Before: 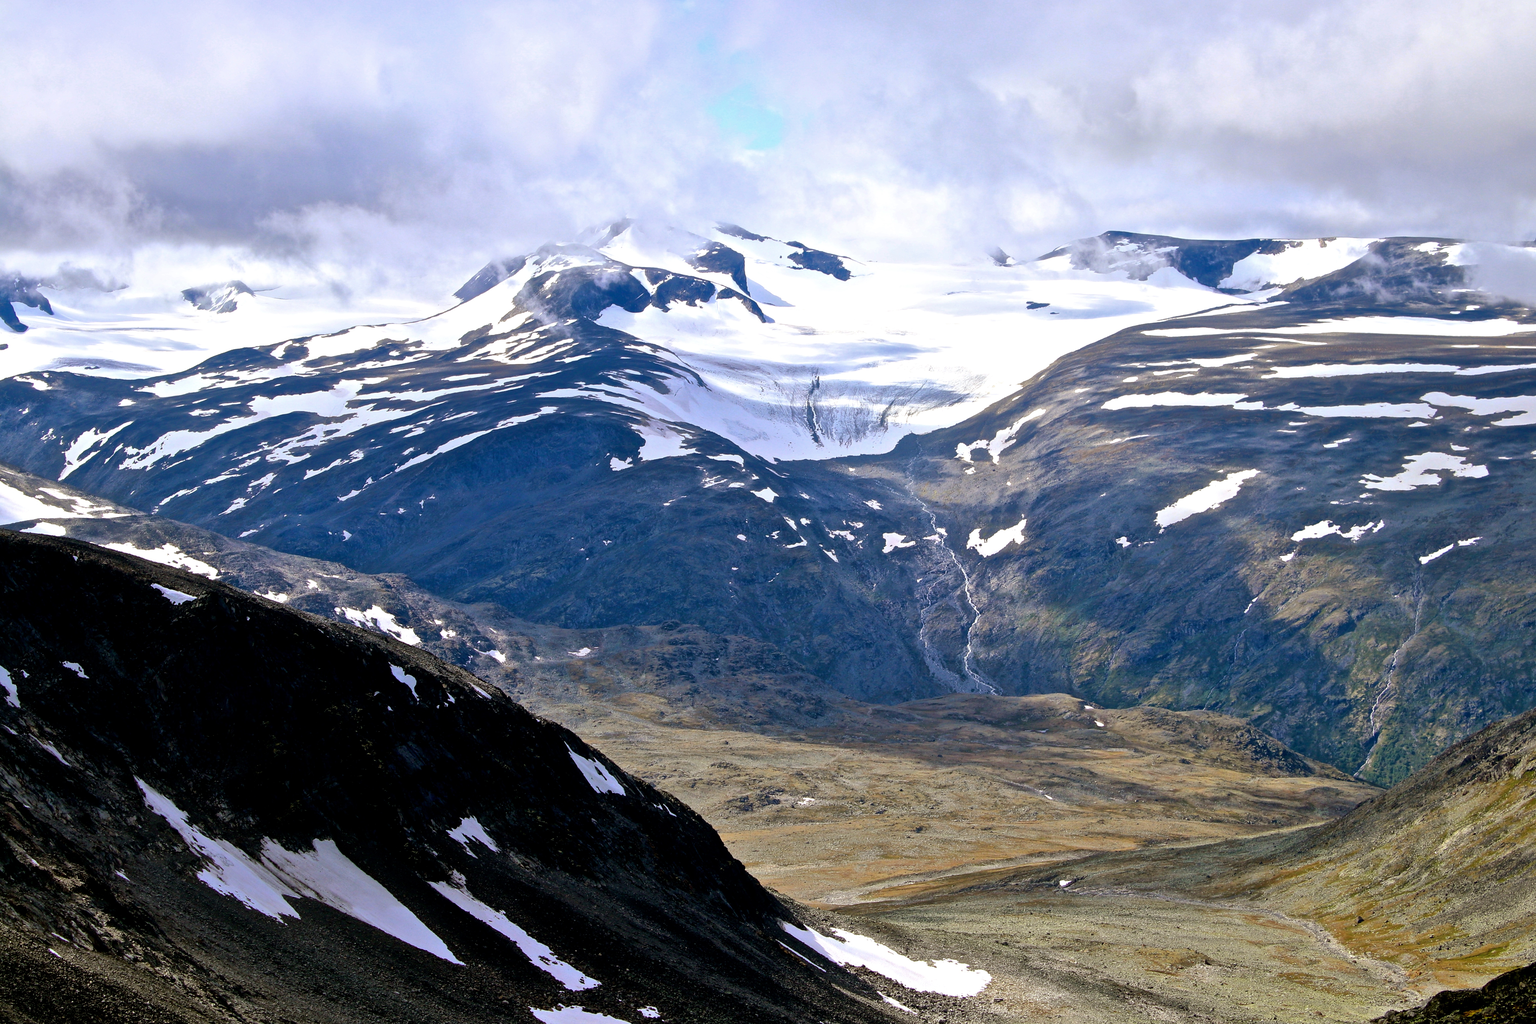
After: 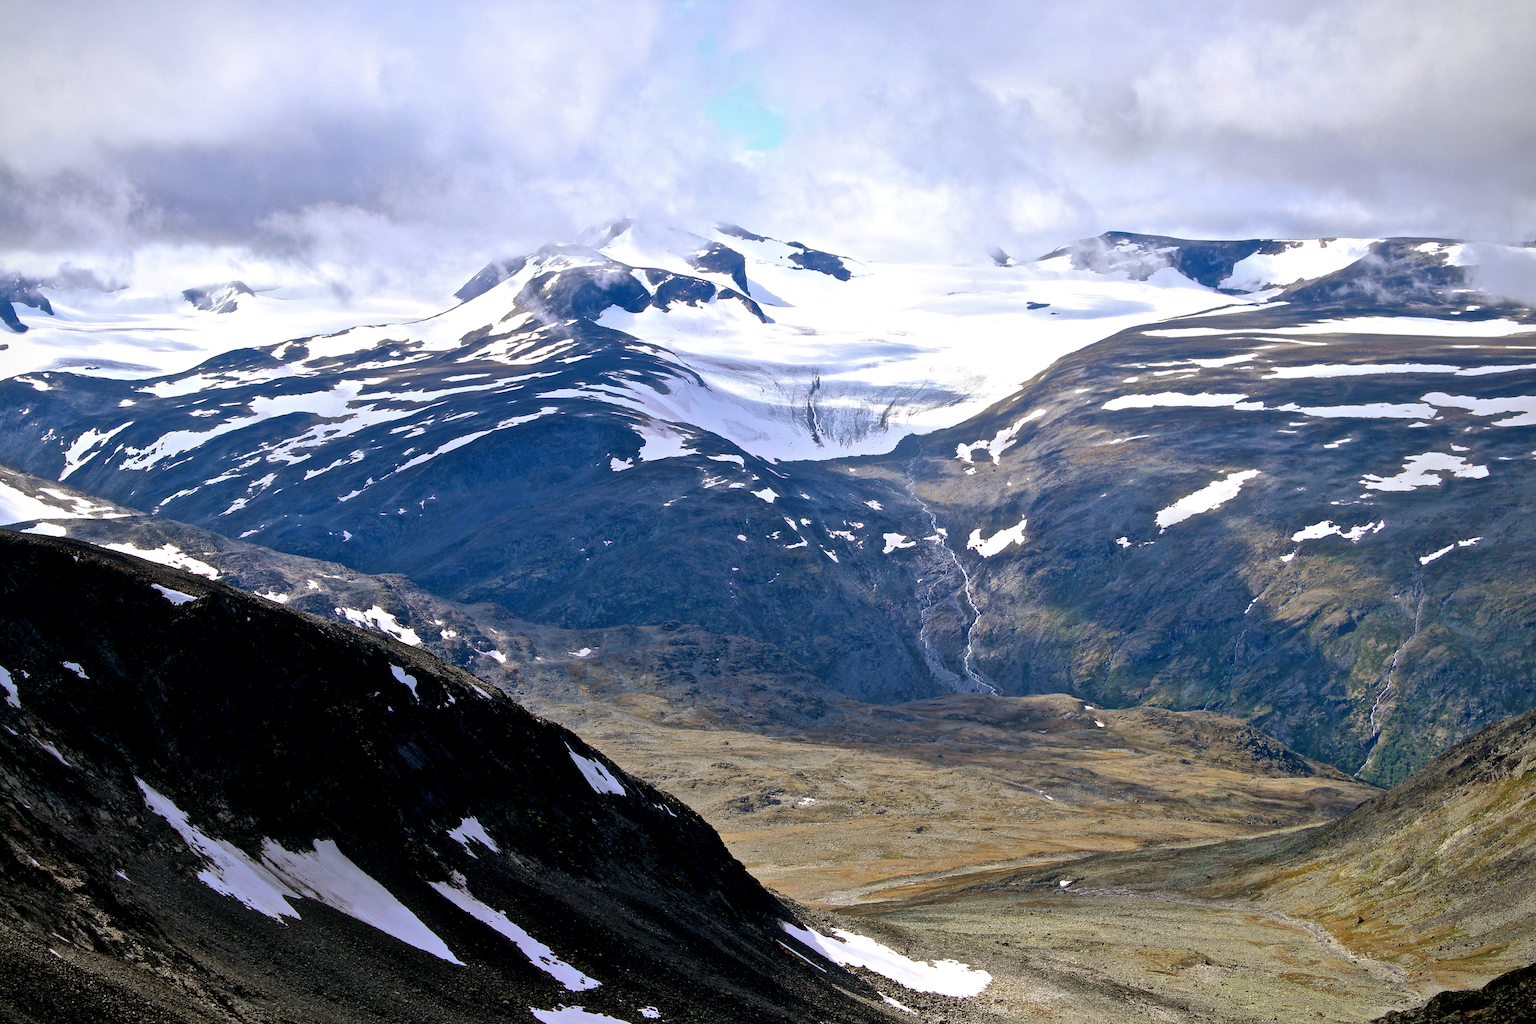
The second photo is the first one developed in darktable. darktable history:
vignetting: fall-off start 97.22%, width/height ratio 1.183
